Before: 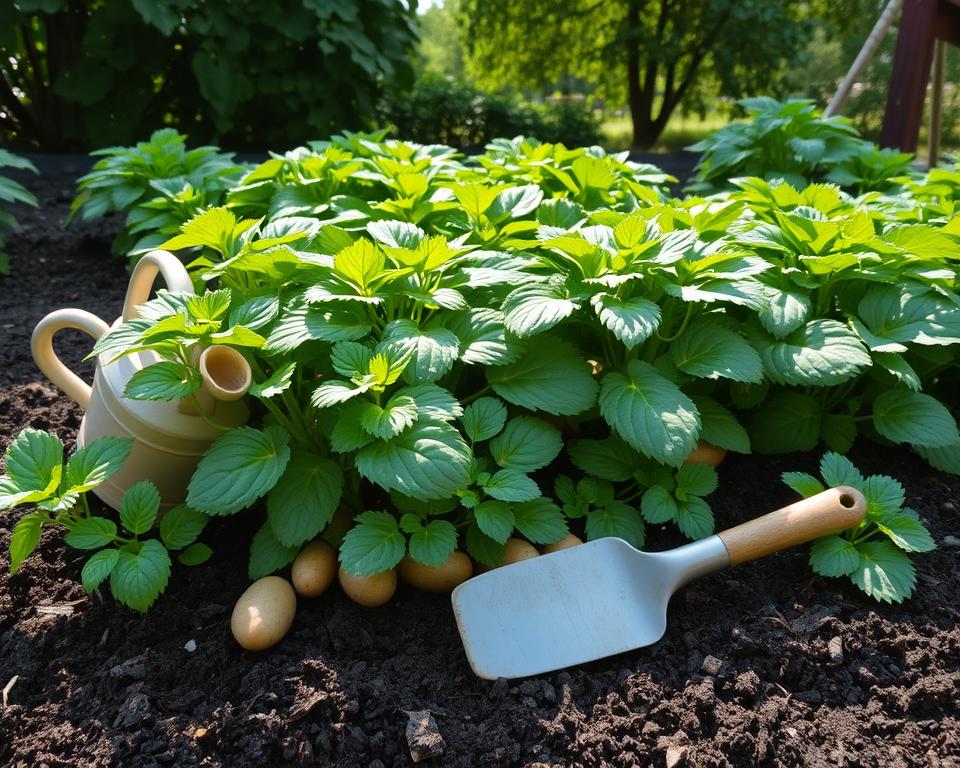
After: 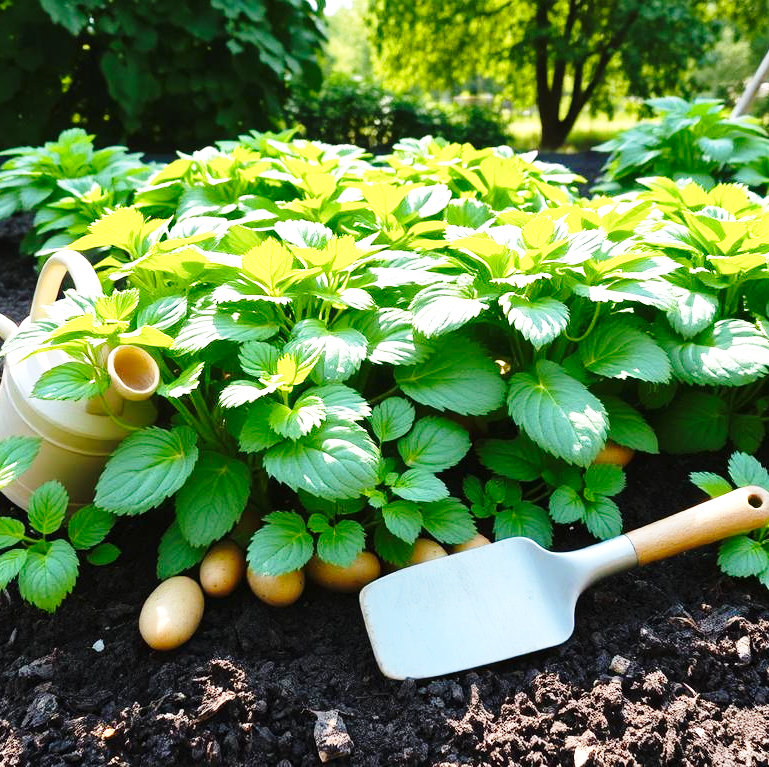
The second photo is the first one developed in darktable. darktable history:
exposure: exposure 0.6 EV, compensate highlight preservation false
crop and rotate: left 9.597%, right 10.195%
shadows and highlights: radius 331.84, shadows 53.55, highlights -100, compress 94.63%, highlights color adjustment 73.23%, soften with gaussian
base curve: curves: ch0 [(0, 0) (0.028, 0.03) (0.121, 0.232) (0.46, 0.748) (0.859, 0.968) (1, 1)], preserve colors none
